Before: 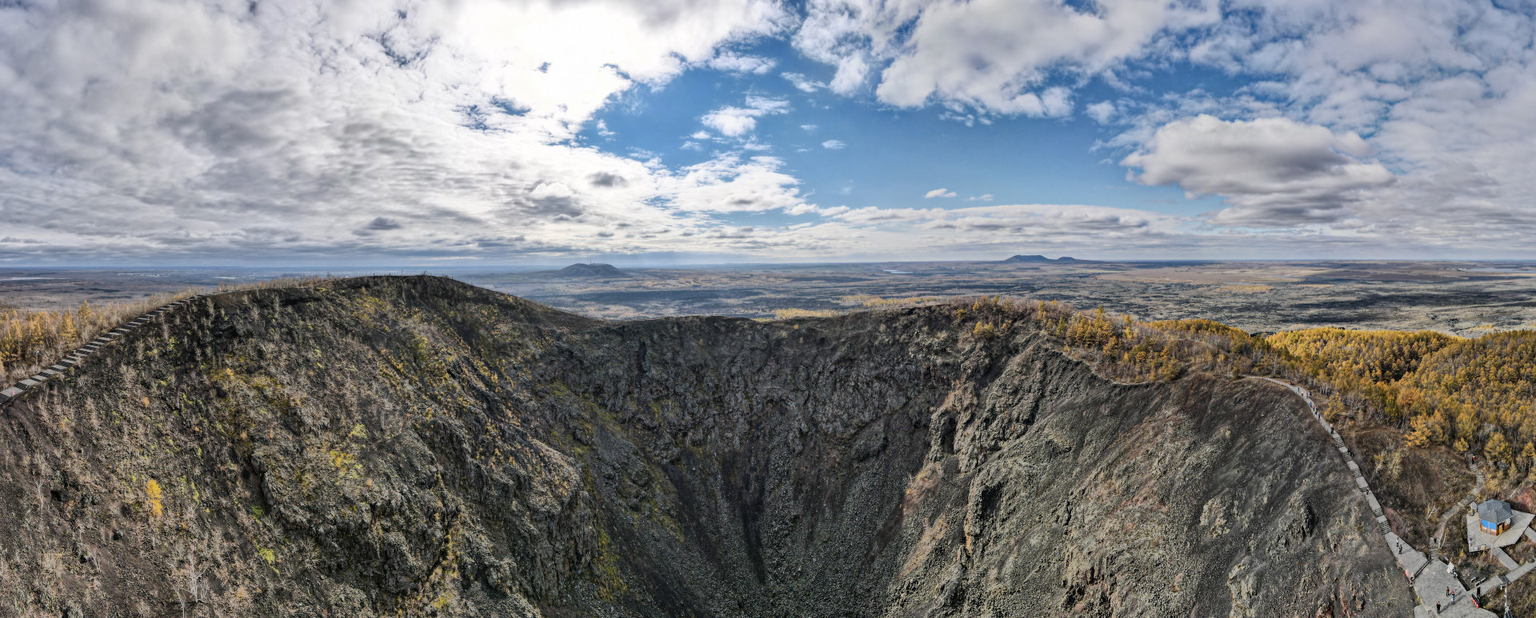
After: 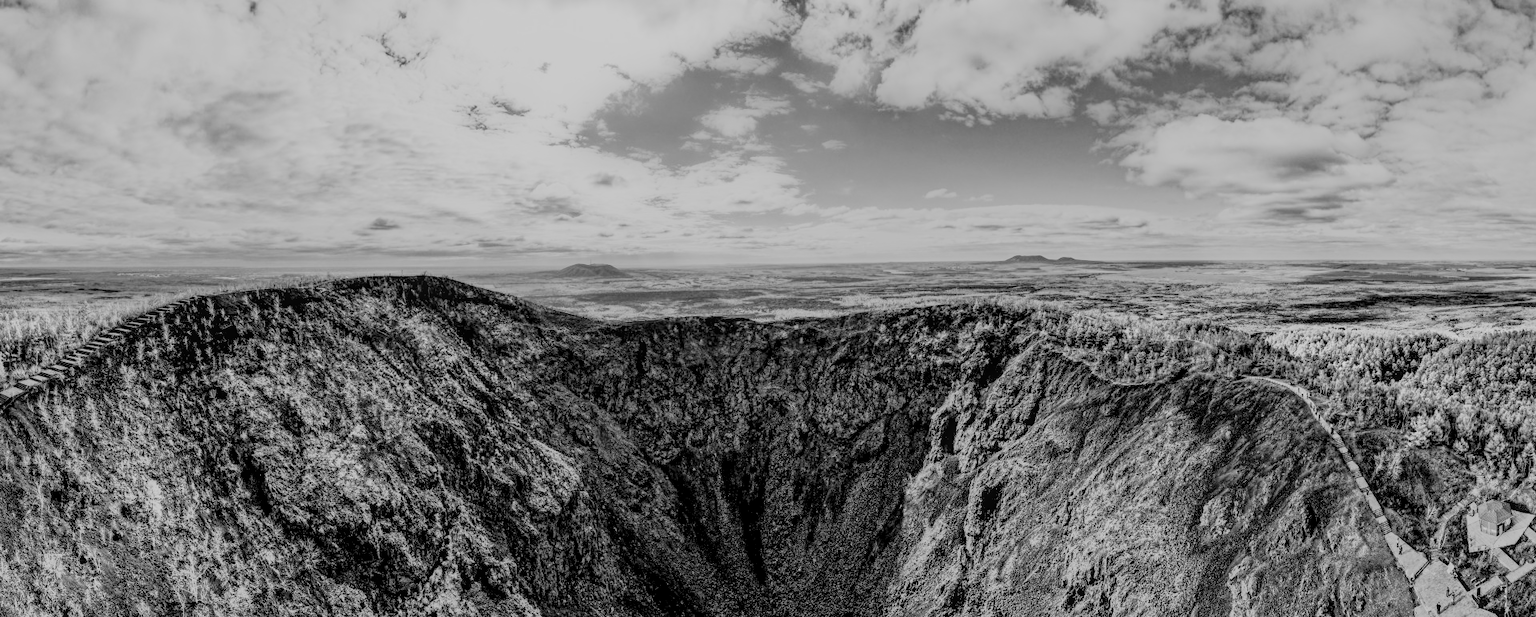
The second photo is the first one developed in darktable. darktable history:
crop: bottom 0.071%
white balance: red 0.982, blue 1.018
monochrome: a 79.32, b 81.83, size 1.1
local contrast: on, module defaults
exposure: exposure 0.559 EV, compensate highlight preservation false
base curve: curves: ch0 [(0, 0) (0.028, 0.03) (0.121, 0.232) (0.46, 0.748) (0.859, 0.968) (1, 1)], preserve colors none
rgb levels: levels [[0.034, 0.472, 0.904], [0, 0.5, 1], [0, 0.5, 1]]
